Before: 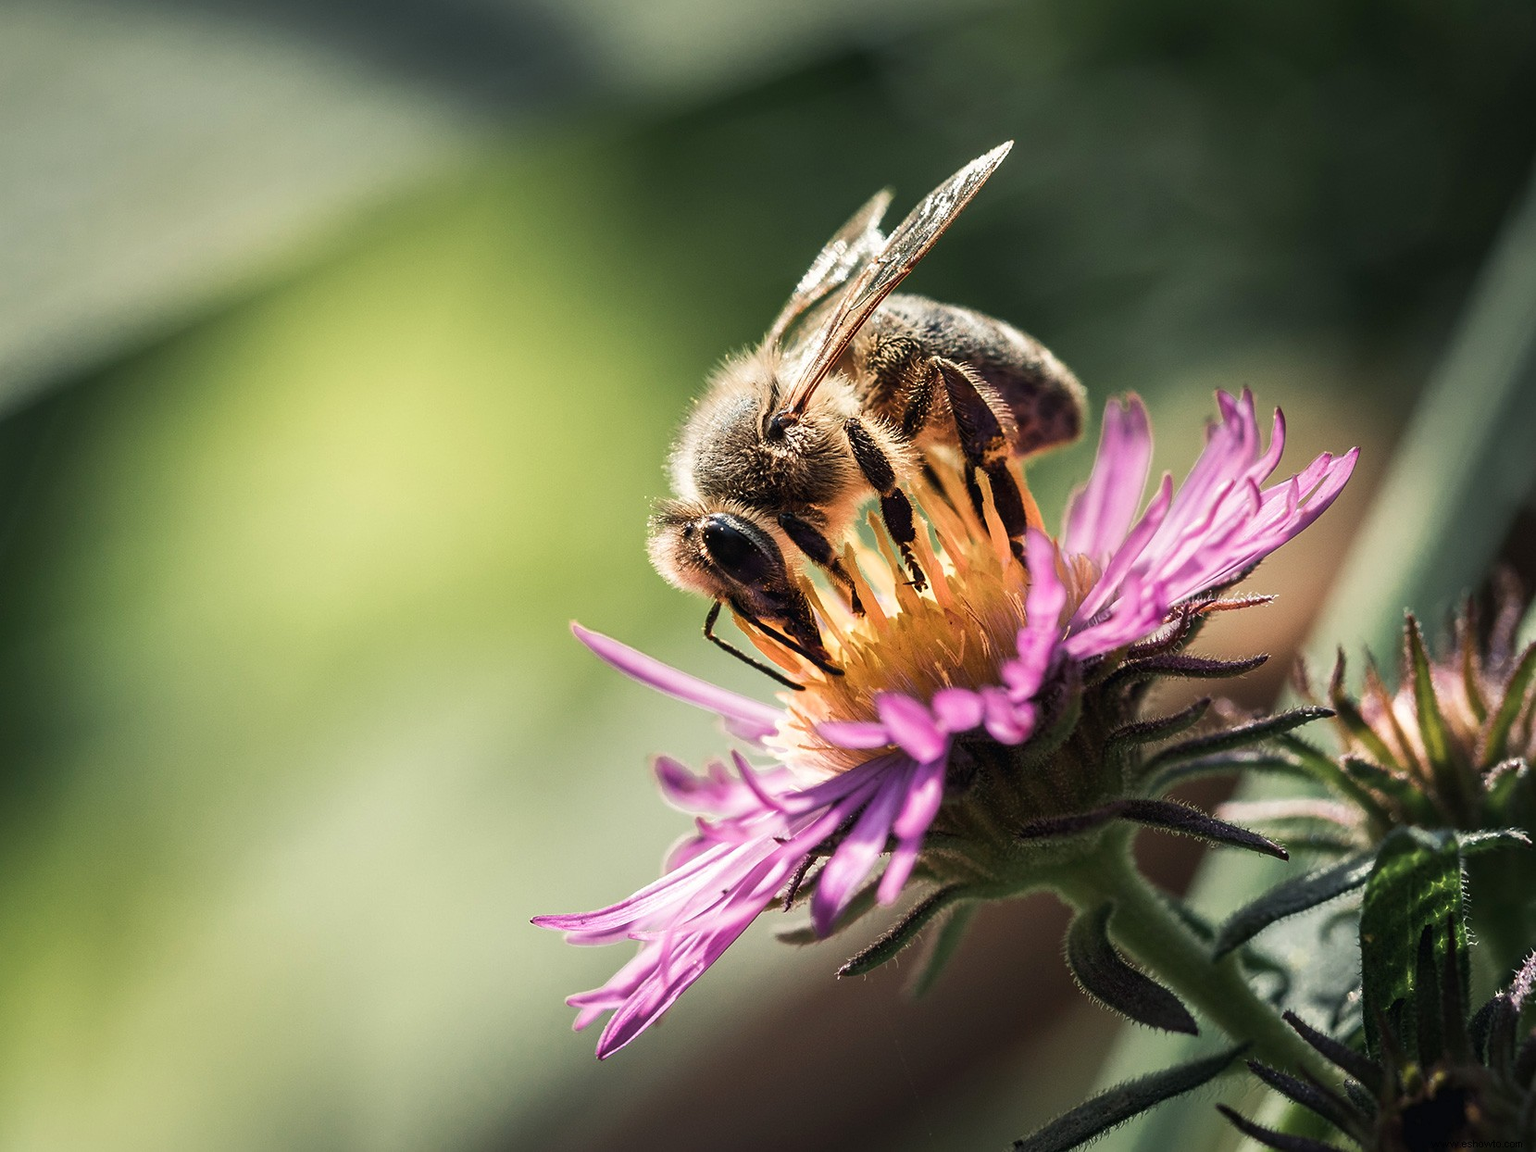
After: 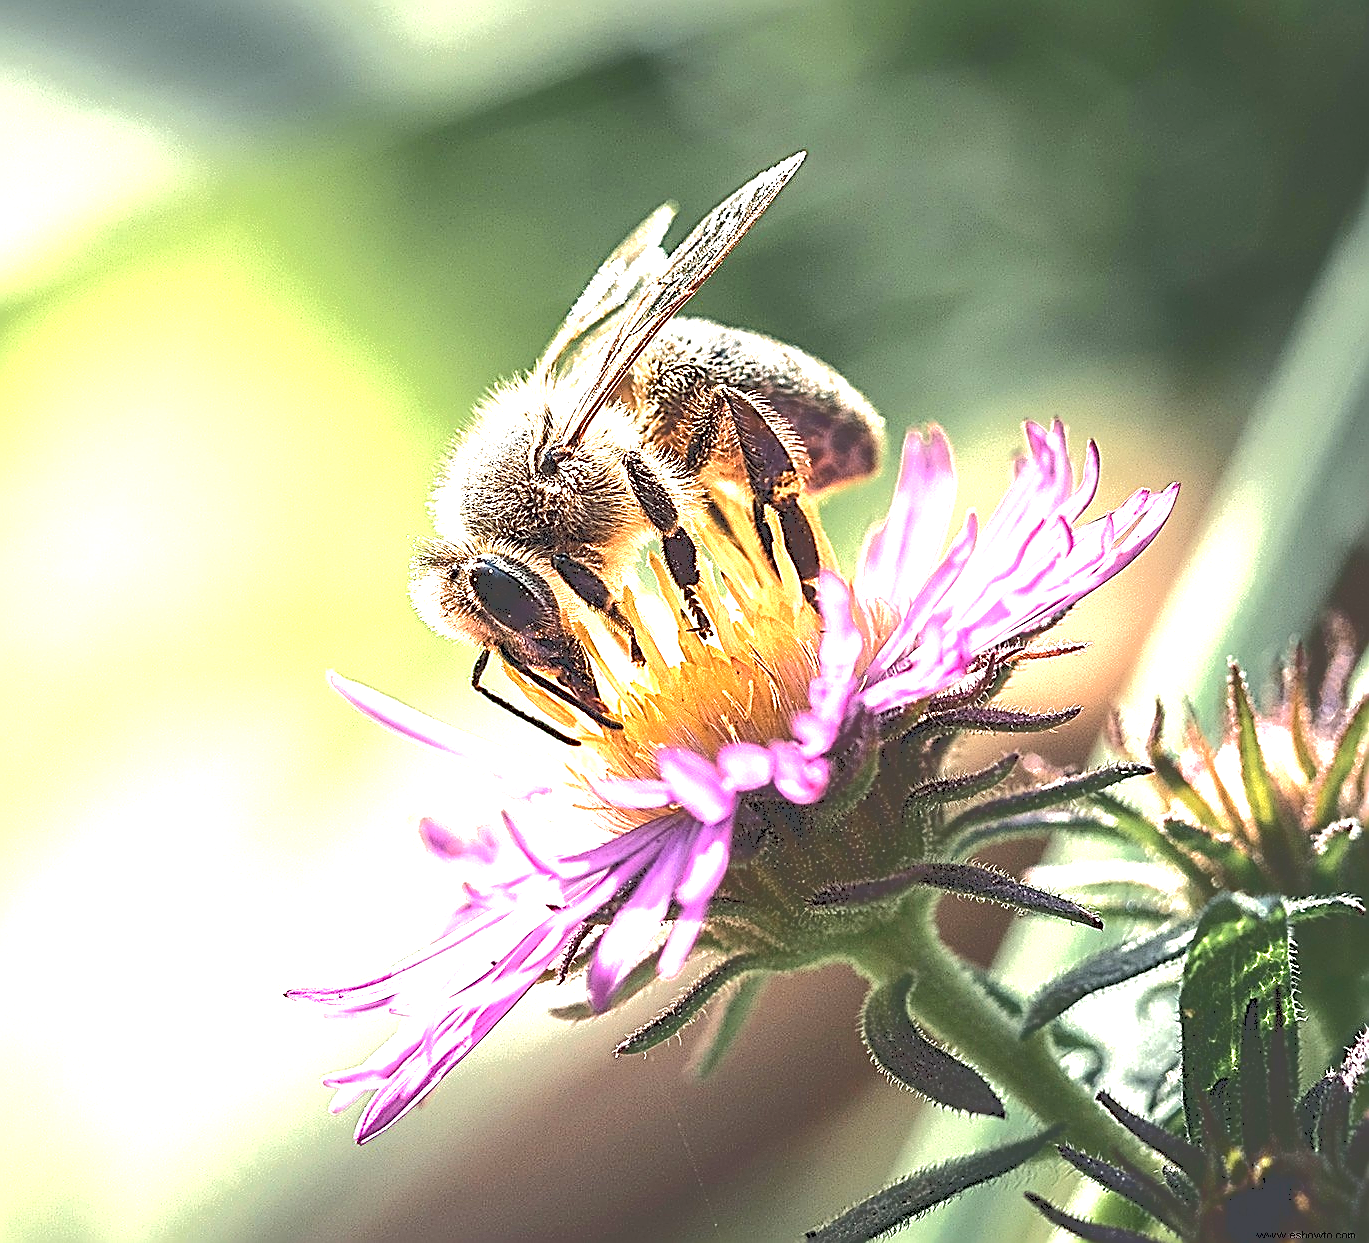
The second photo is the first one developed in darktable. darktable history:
crop: left 17.455%, bottom 0.031%
exposure: black level correction 0, exposure 1.707 EV, compensate exposure bias true, compensate highlight preservation false
sharpen: amount 1.997
tone curve: curves: ch0 [(0, 0) (0.003, 0.272) (0.011, 0.275) (0.025, 0.275) (0.044, 0.278) (0.069, 0.282) (0.1, 0.284) (0.136, 0.287) (0.177, 0.294) (0.224, 0.314) (0.277, 0.347) (0.335, 0.403) (0.399, 0.473) (0.468, 0.552) (0.543, 0.622) (0.623, 0.69) (0.709, 0.756) (0.801, 0.818) (0.898, 0.865) (1, 1)], color space Lab, independent channels, preserve colors none
